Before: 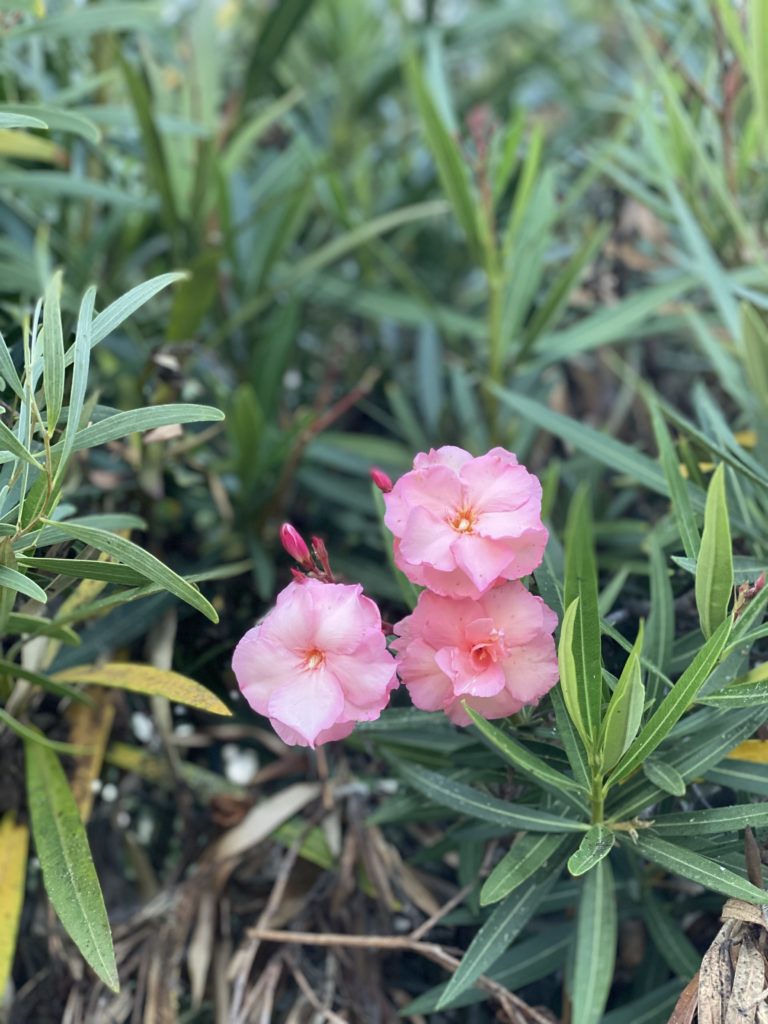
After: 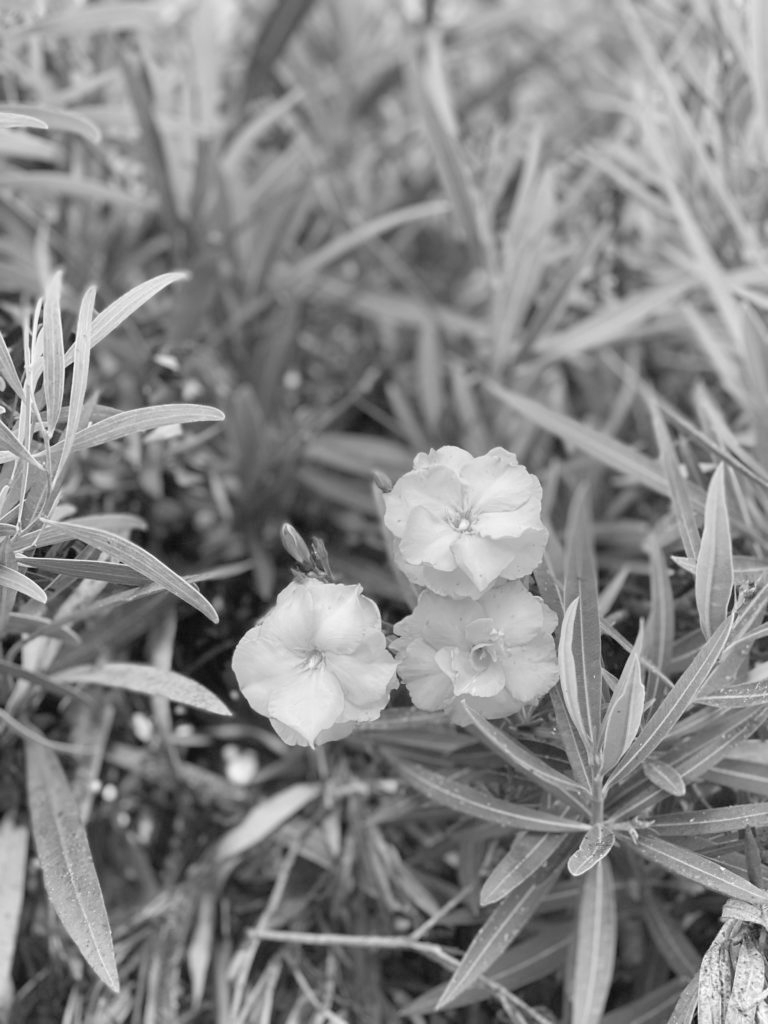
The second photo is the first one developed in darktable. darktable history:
monochrome: on, module defaults
contrast brightness saturation: brightness 0.15
